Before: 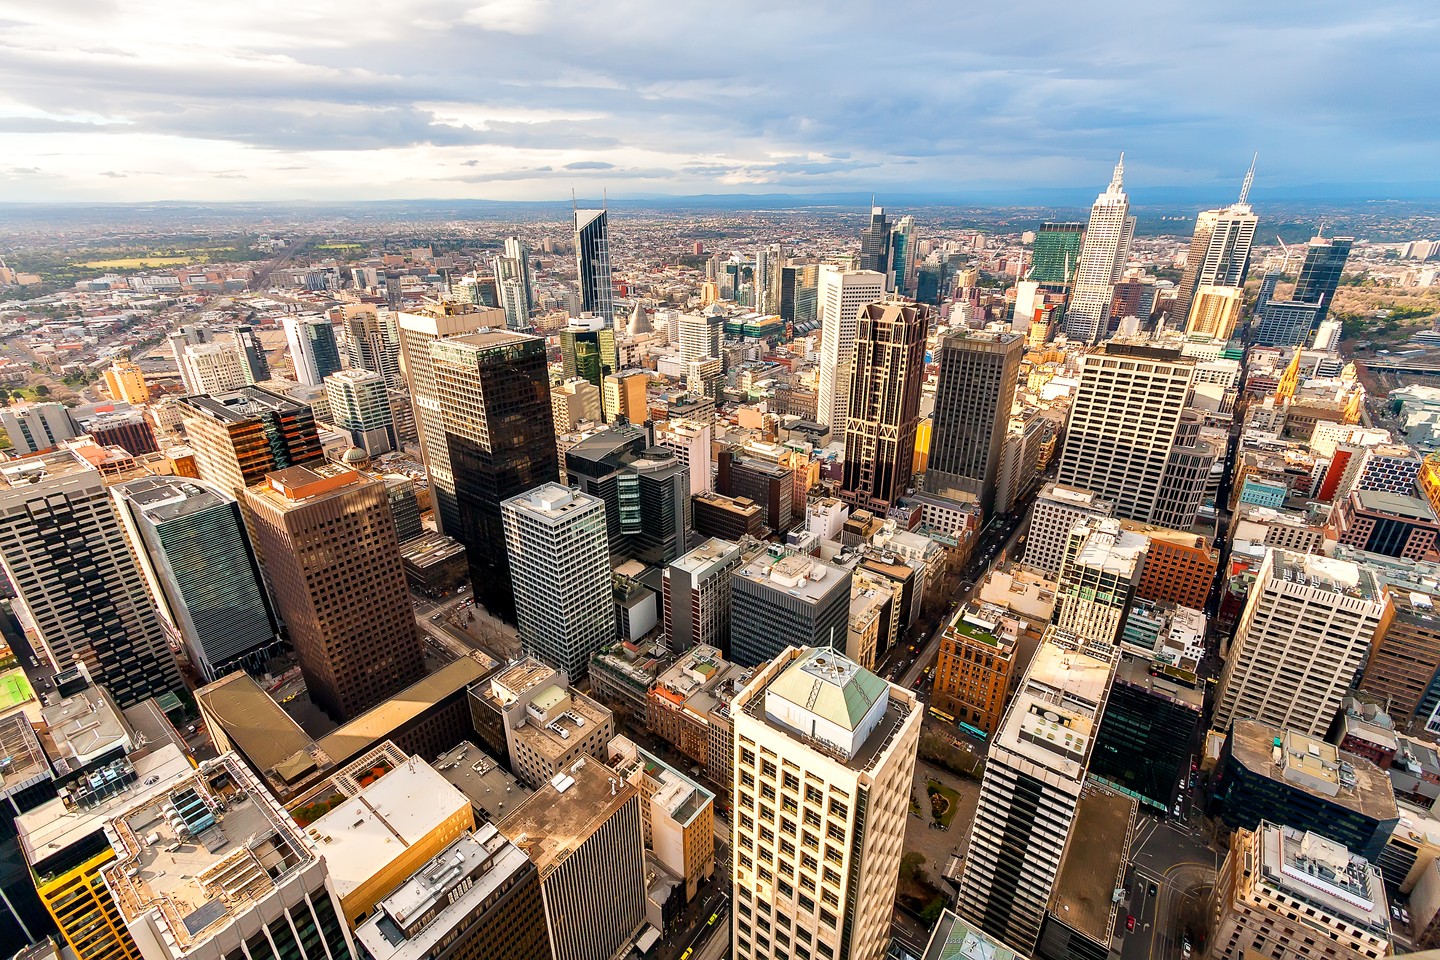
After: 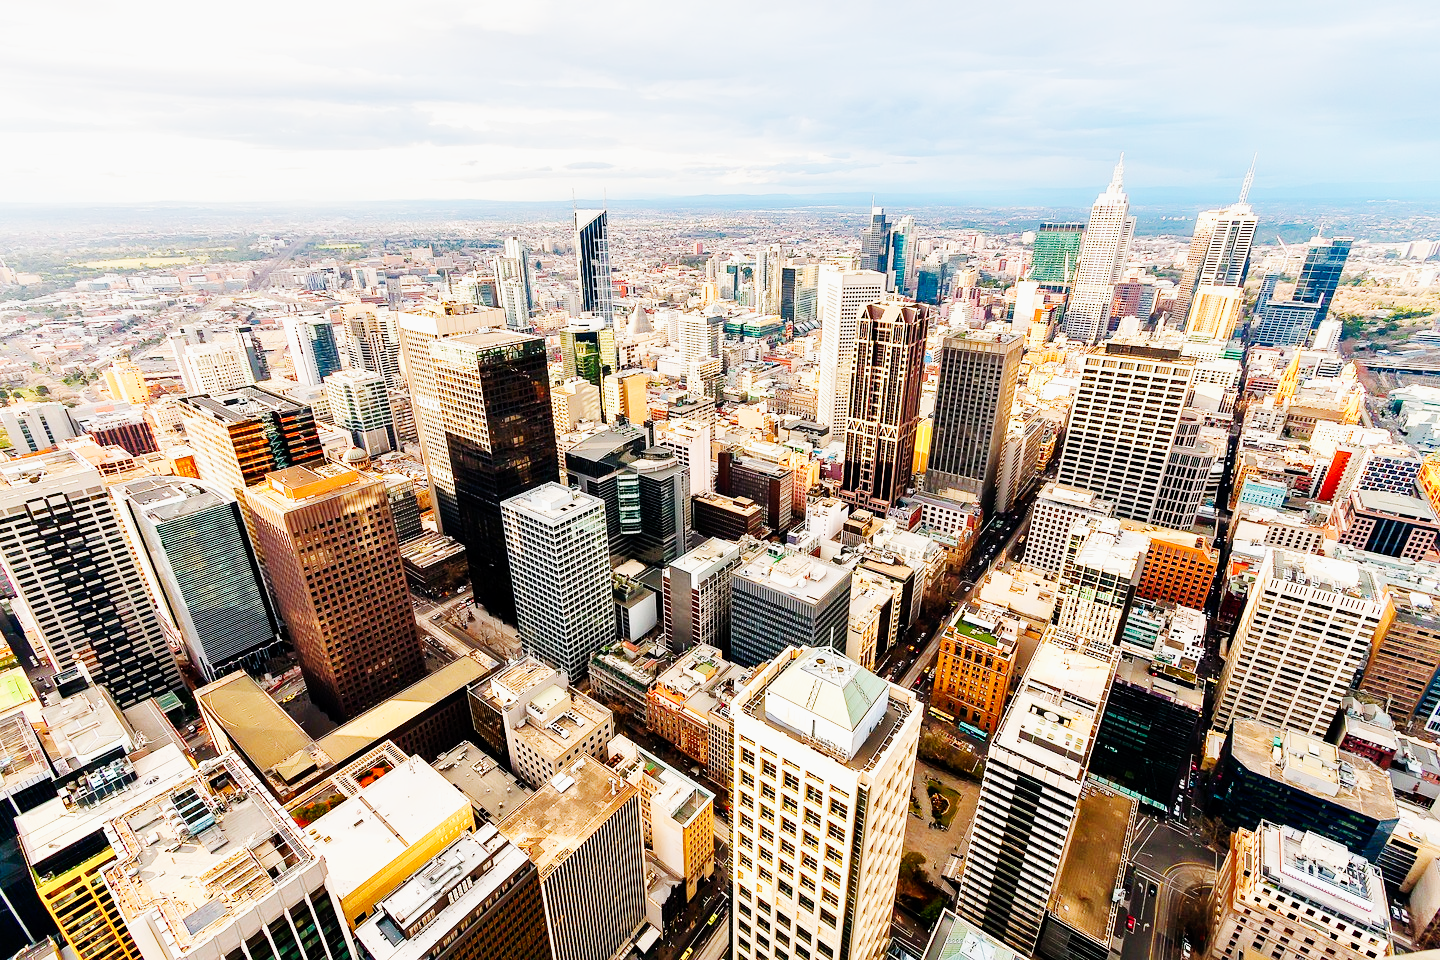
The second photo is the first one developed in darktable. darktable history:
base curve: curves: ch0 [(0, 0) (0.008, 0.007) (0.022, 0.029) (0.048, 0.089) (0.092, 0.197) (0.191, 0.399) (0.275, 0.534) (0.357, 0.65) (0.477, 0.78) (0.542, 0.833) (0.799, 0.973) (1, 1)], preserve colors none
tone curve: curves: ch0 [(0, 0) (0.051, 0.03) (0.096, 0.071) (0.251, 0.234) (0.461, 0.515) (0.605, 0.692) (0.761, 0.824) (0.881, 0.907) (1, 0.984)]; ch1 [(0, 0) (0.1, 0.038) (0.318, 0.243) (0.399, 0.351) (0.478, 0.469) (0.499, 0.499) (0.534, 0.541) (0.567, 0.592) (0.601, 0.629) (0.666, 0.7) (1, 1)]; ch2 [(0, 0) (0.453, 0.45) (0.479, 0.483) (0.504, 0.499) (0.52, 0.519) (0.541, 0.559) (0.601, 0.622) (0.824, 0.815) (1, 1)], preserve colors none
